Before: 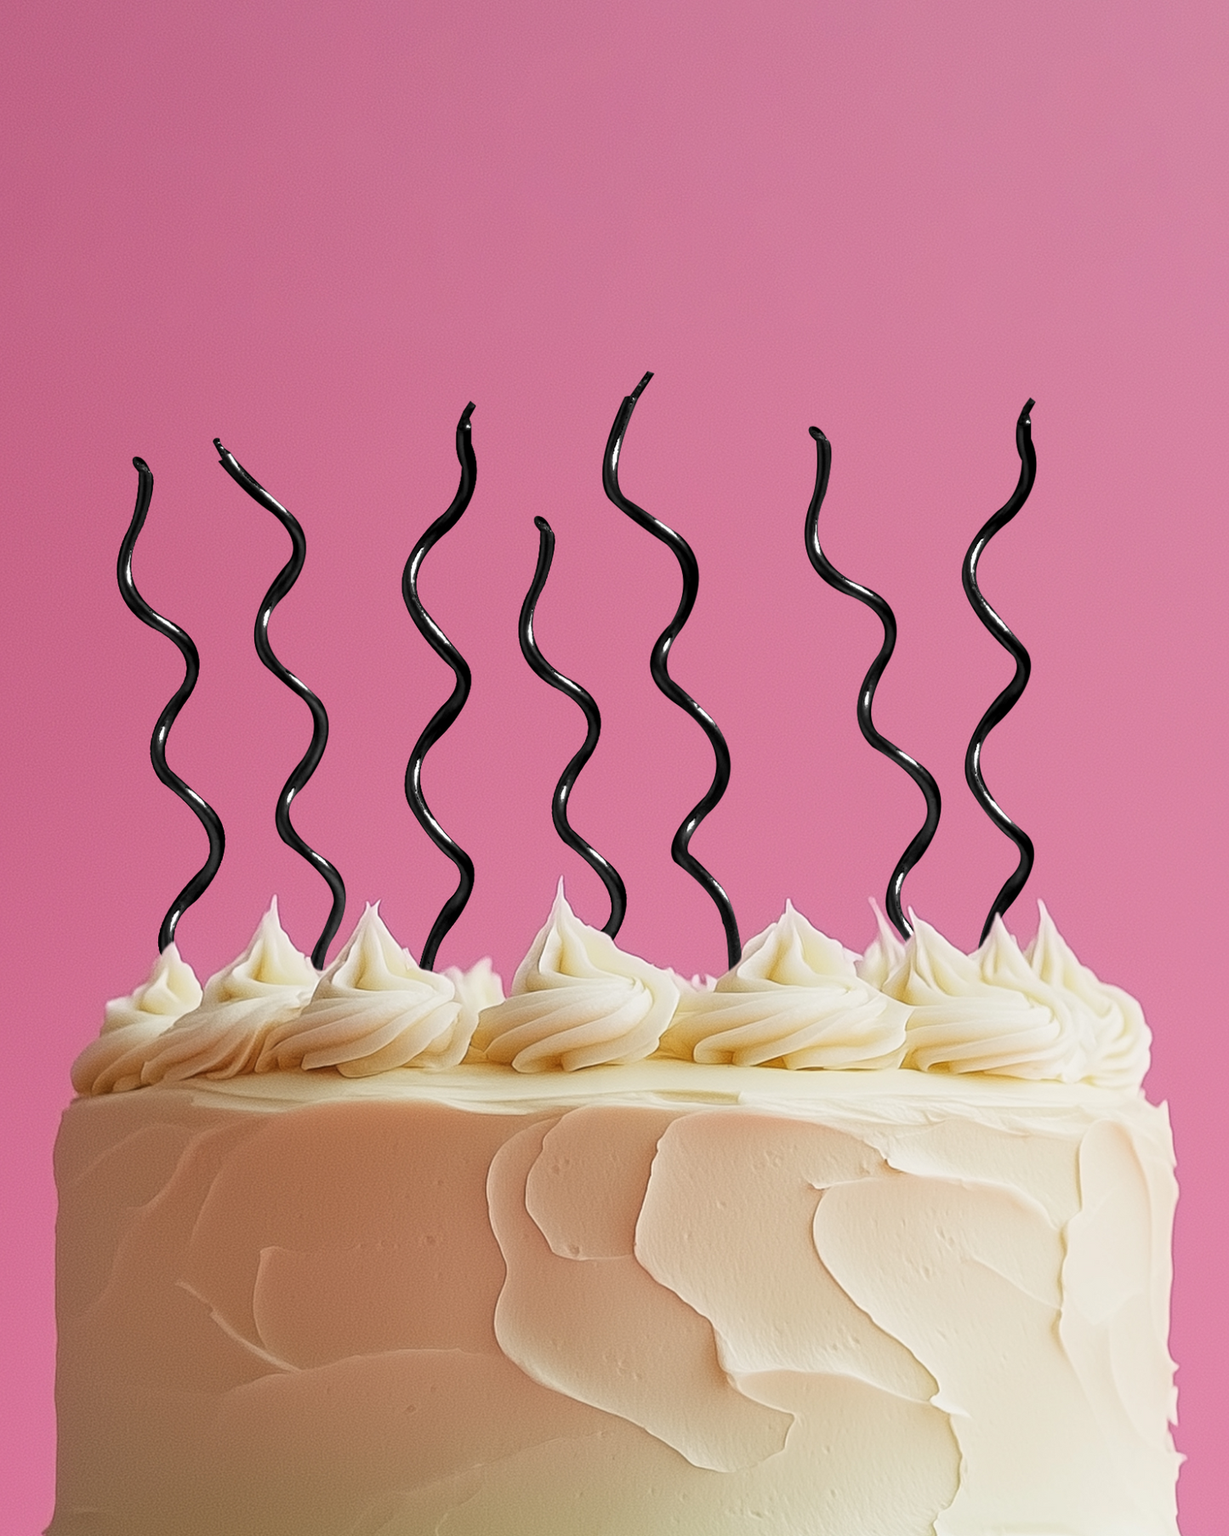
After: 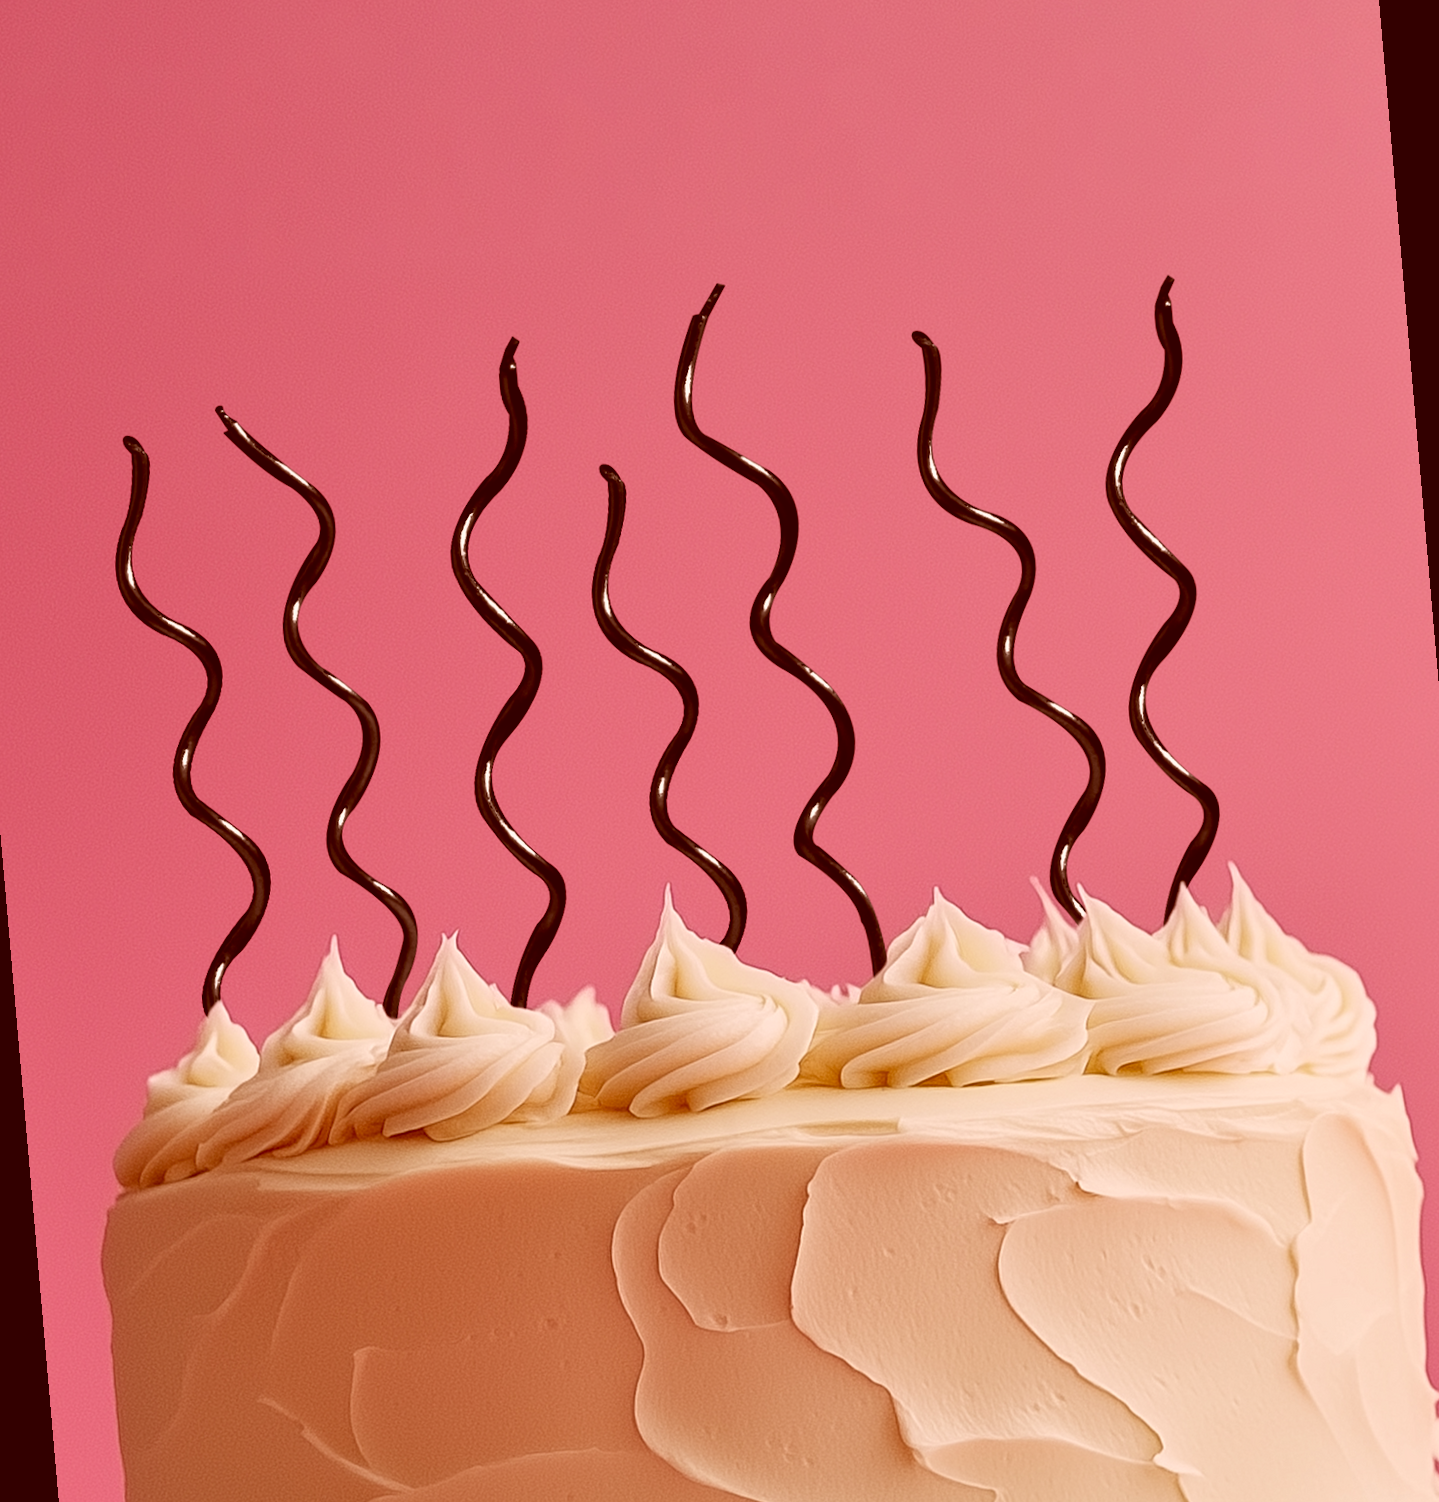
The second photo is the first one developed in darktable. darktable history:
color correction: highlights a* 9.03, highlights b* 8.71, shadows a* 40, shadows b* 40, saturation 0.8
rotate and perspective: rotation -5°, crop left 0.05, crop right 0.952, crop top 0.11, crop bottom 0.89
shadows and highlights: shadows 20.91, highlights -35.45, soften with gaussian
